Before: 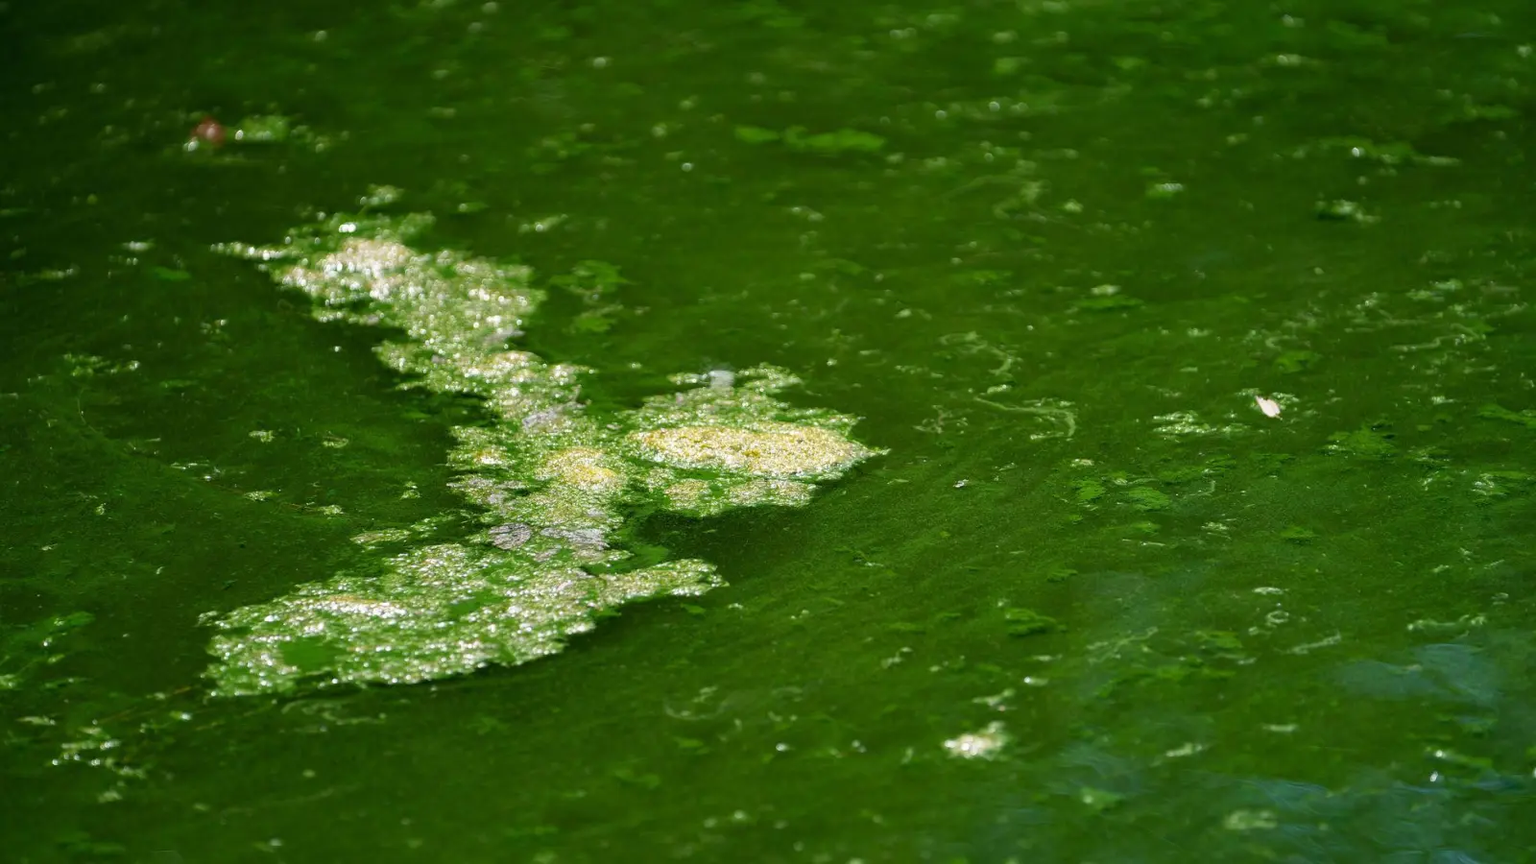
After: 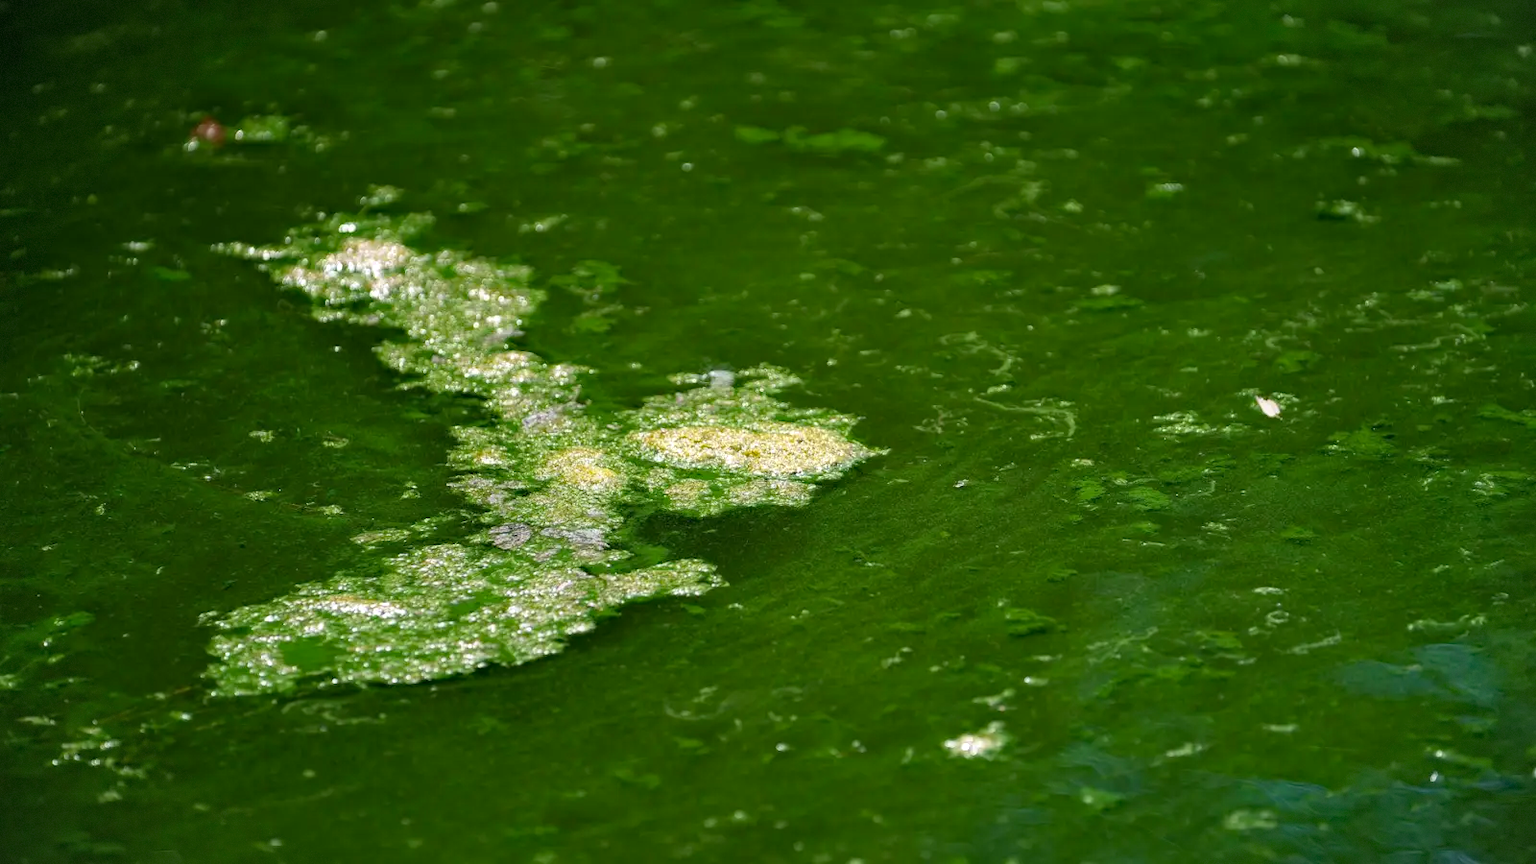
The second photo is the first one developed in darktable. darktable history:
vignetting: fall-off start 100%, brightness -0.406, saturation -0.3, width/height ratio 1.324, dithering 8-bit output, unbound false
haze removal: strength 0.29, distance 0.25, compatibility mode true, adaptive false
